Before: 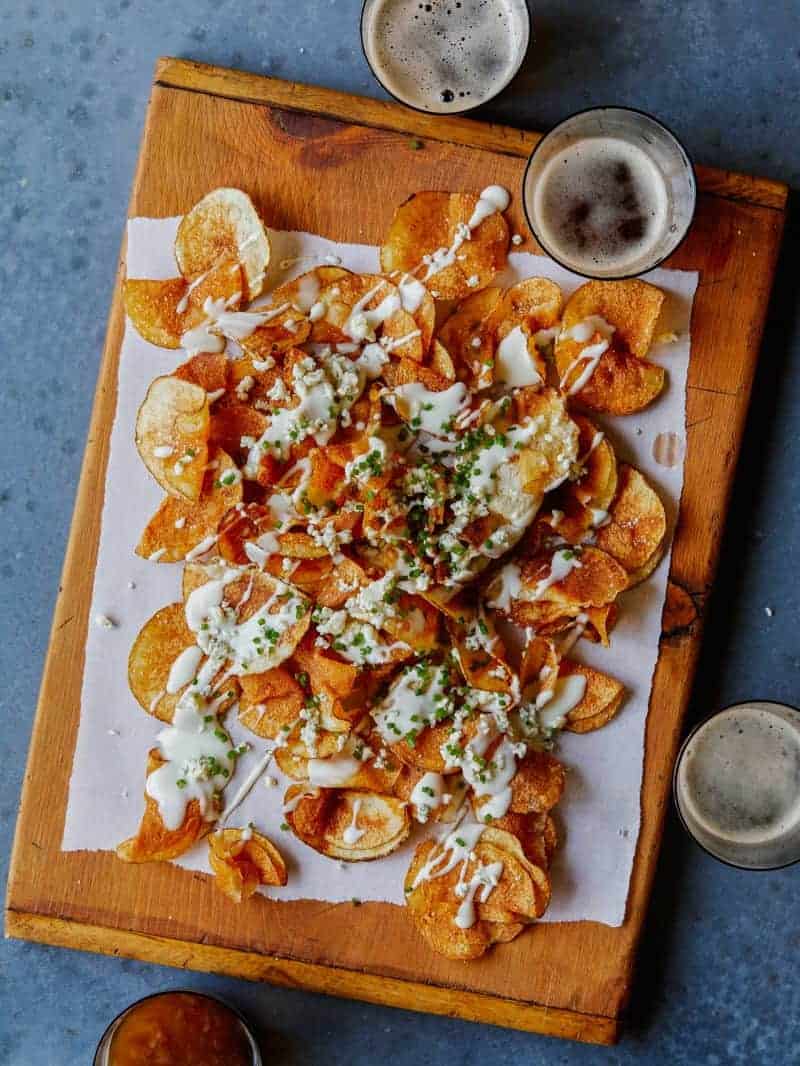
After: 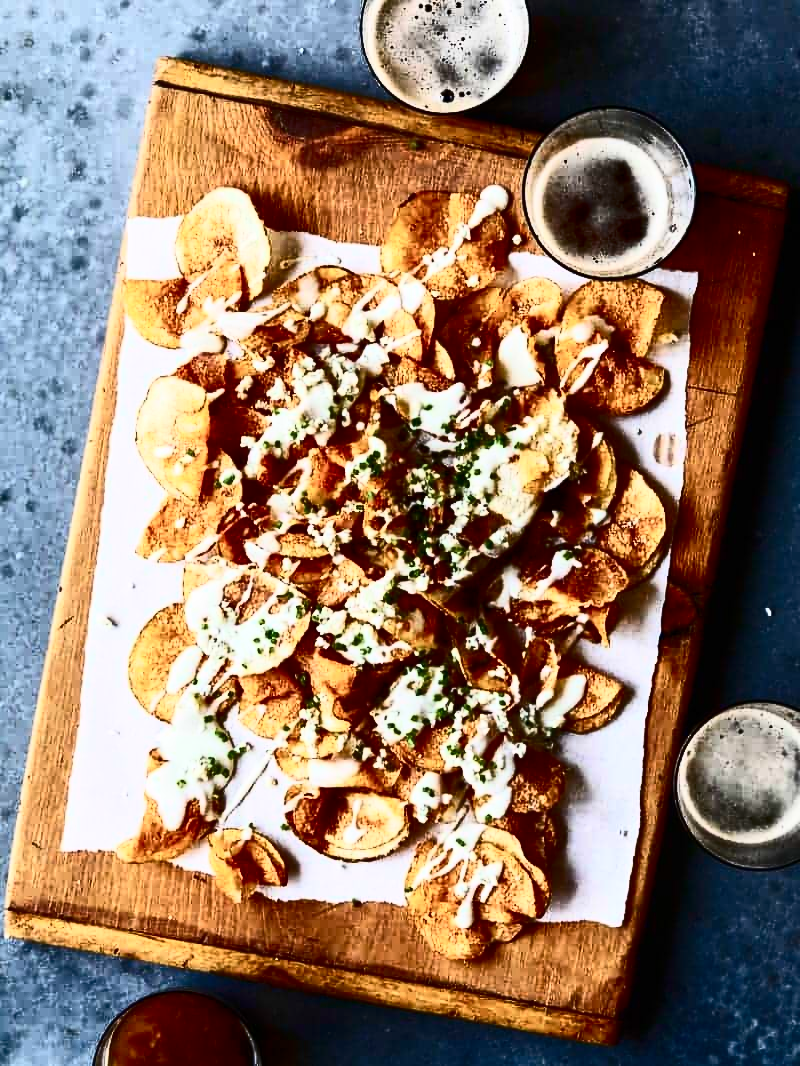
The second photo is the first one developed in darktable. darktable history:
contrast brightness saturation: contrast 0.926, brightness 0.19
